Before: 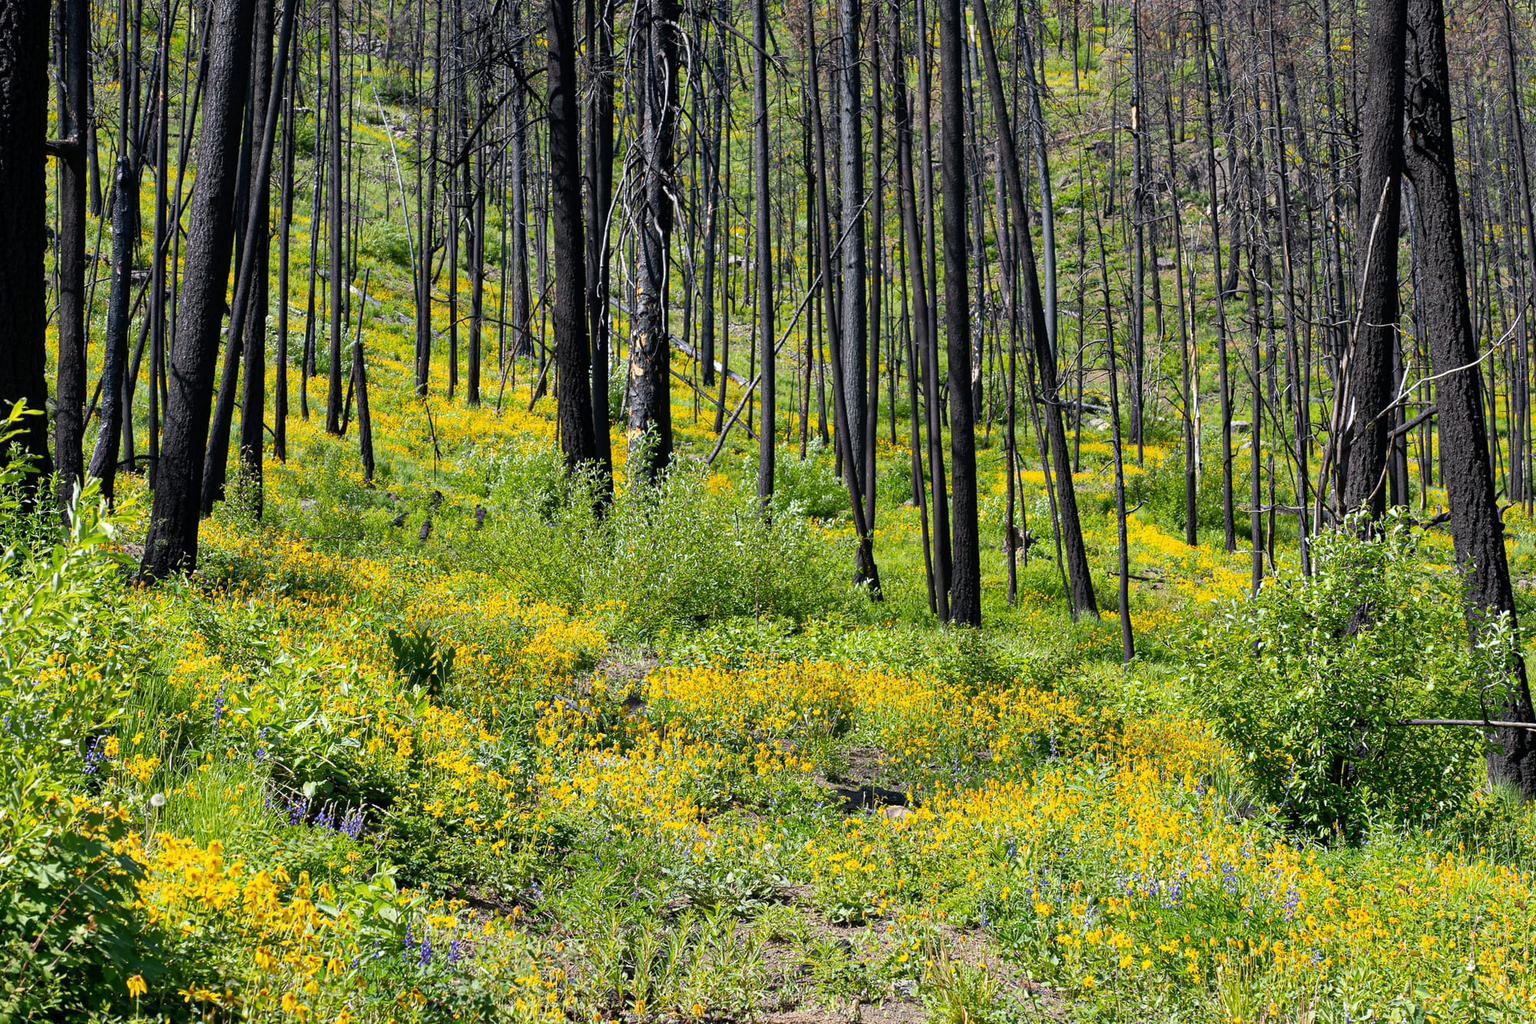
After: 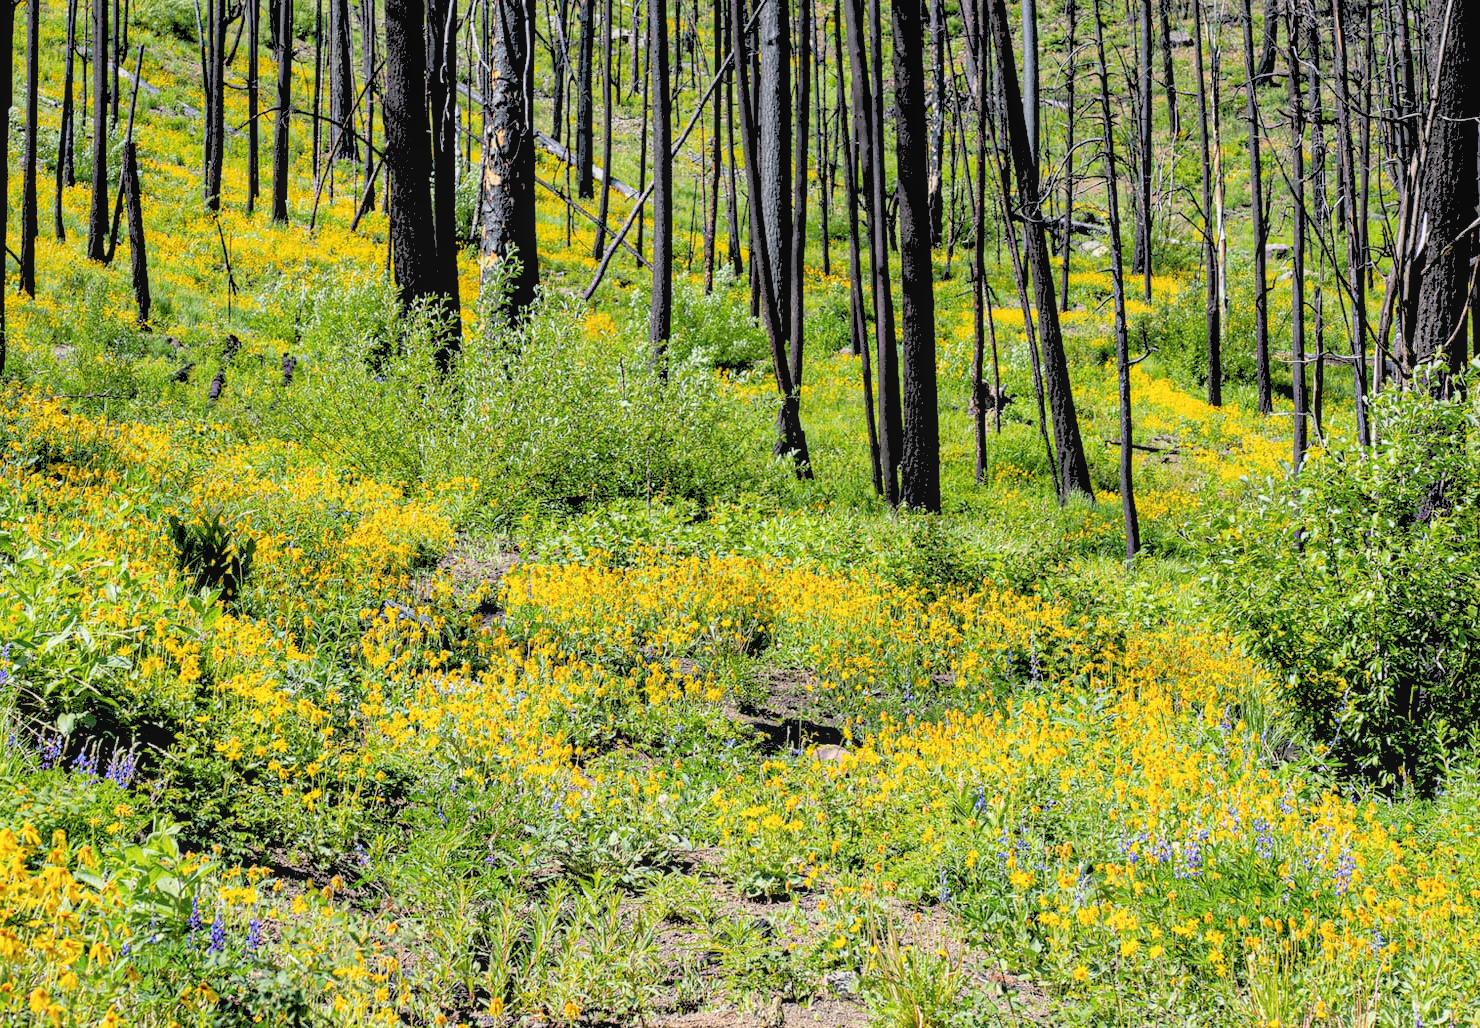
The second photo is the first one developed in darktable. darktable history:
crop: left 16.871%, top 22.857%, right 9.116%
local contrast: detail 110%
color zones: curves: ch0 [(0.25, 0.5) (0.428, 0.473) (0.75, 0.5)]; ch1 [(0.243, 0.479) (0.398, 0.452) (0.75, 0.5)]
rgb levels: levels [[0.027, 0.429, 0.996], [0, 0.5, 1], [0, 0.5, 1]]
